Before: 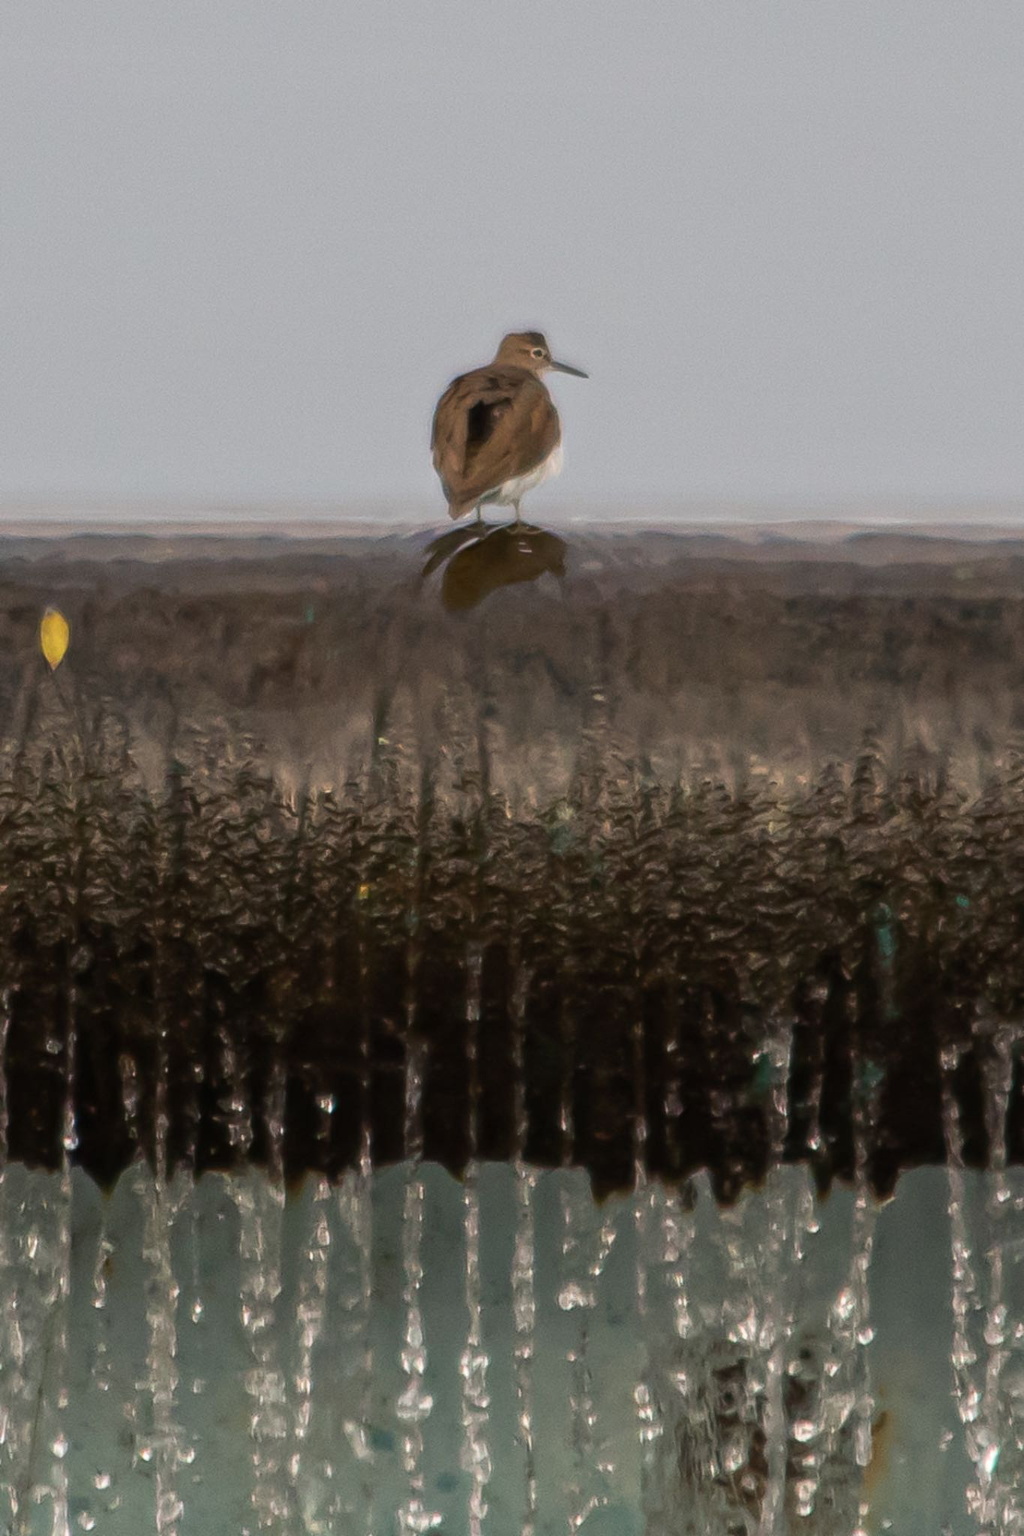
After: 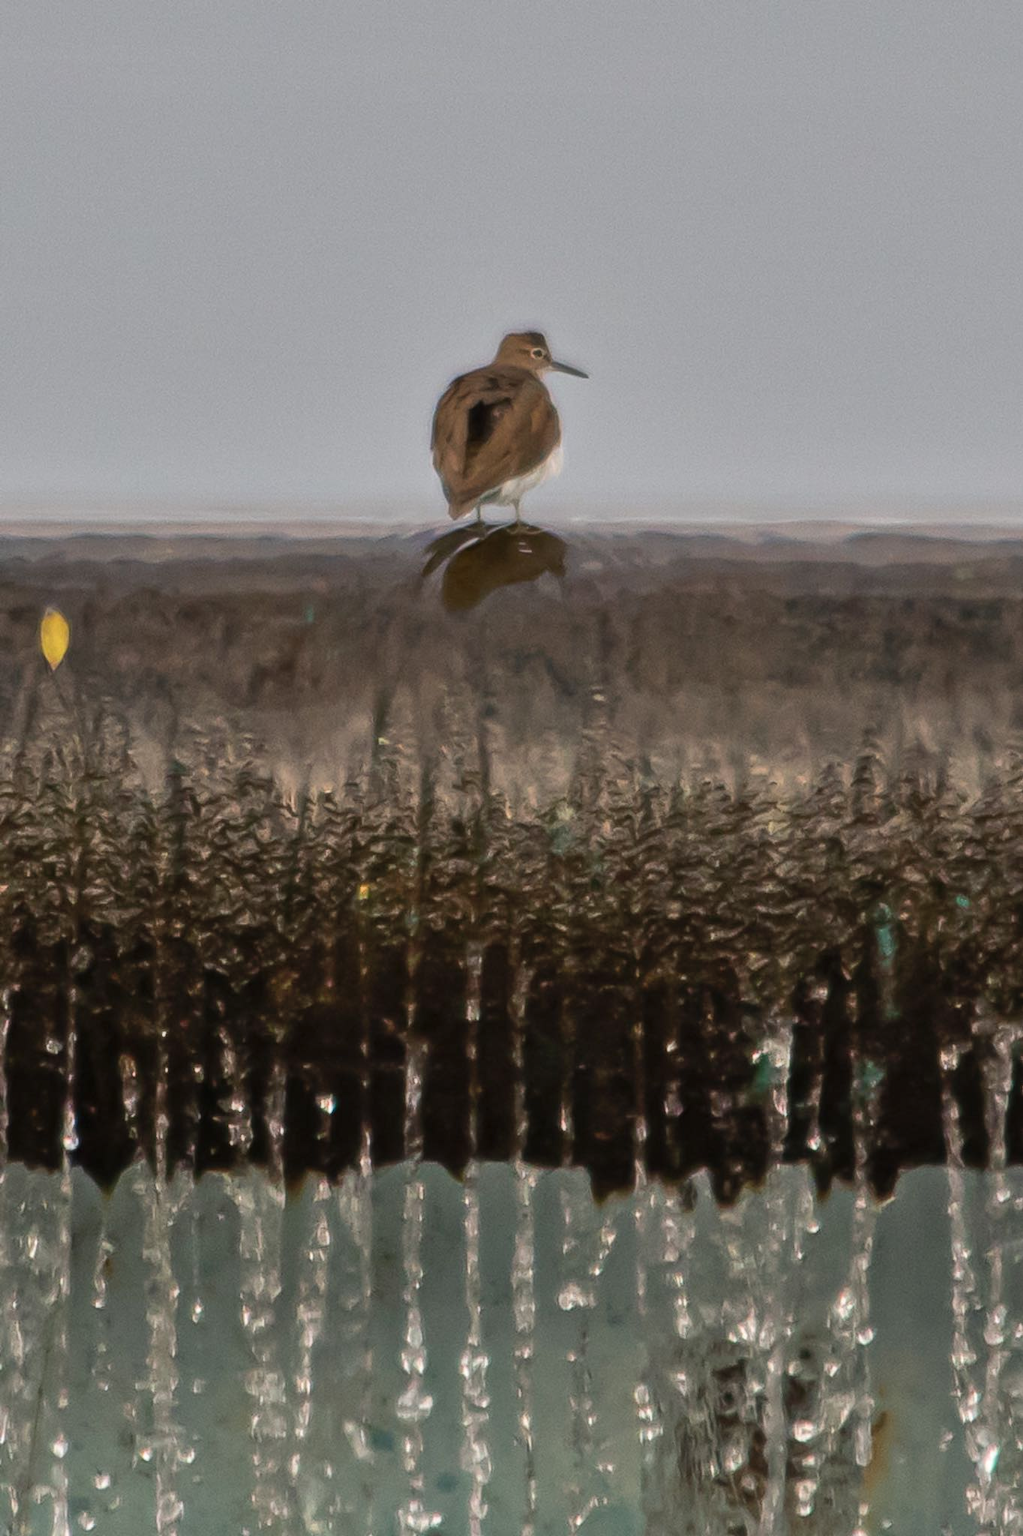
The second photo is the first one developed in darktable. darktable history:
shadows and highlights: highlights color adjustment 89.81%, low approximation 0.01, soften with gaussian
